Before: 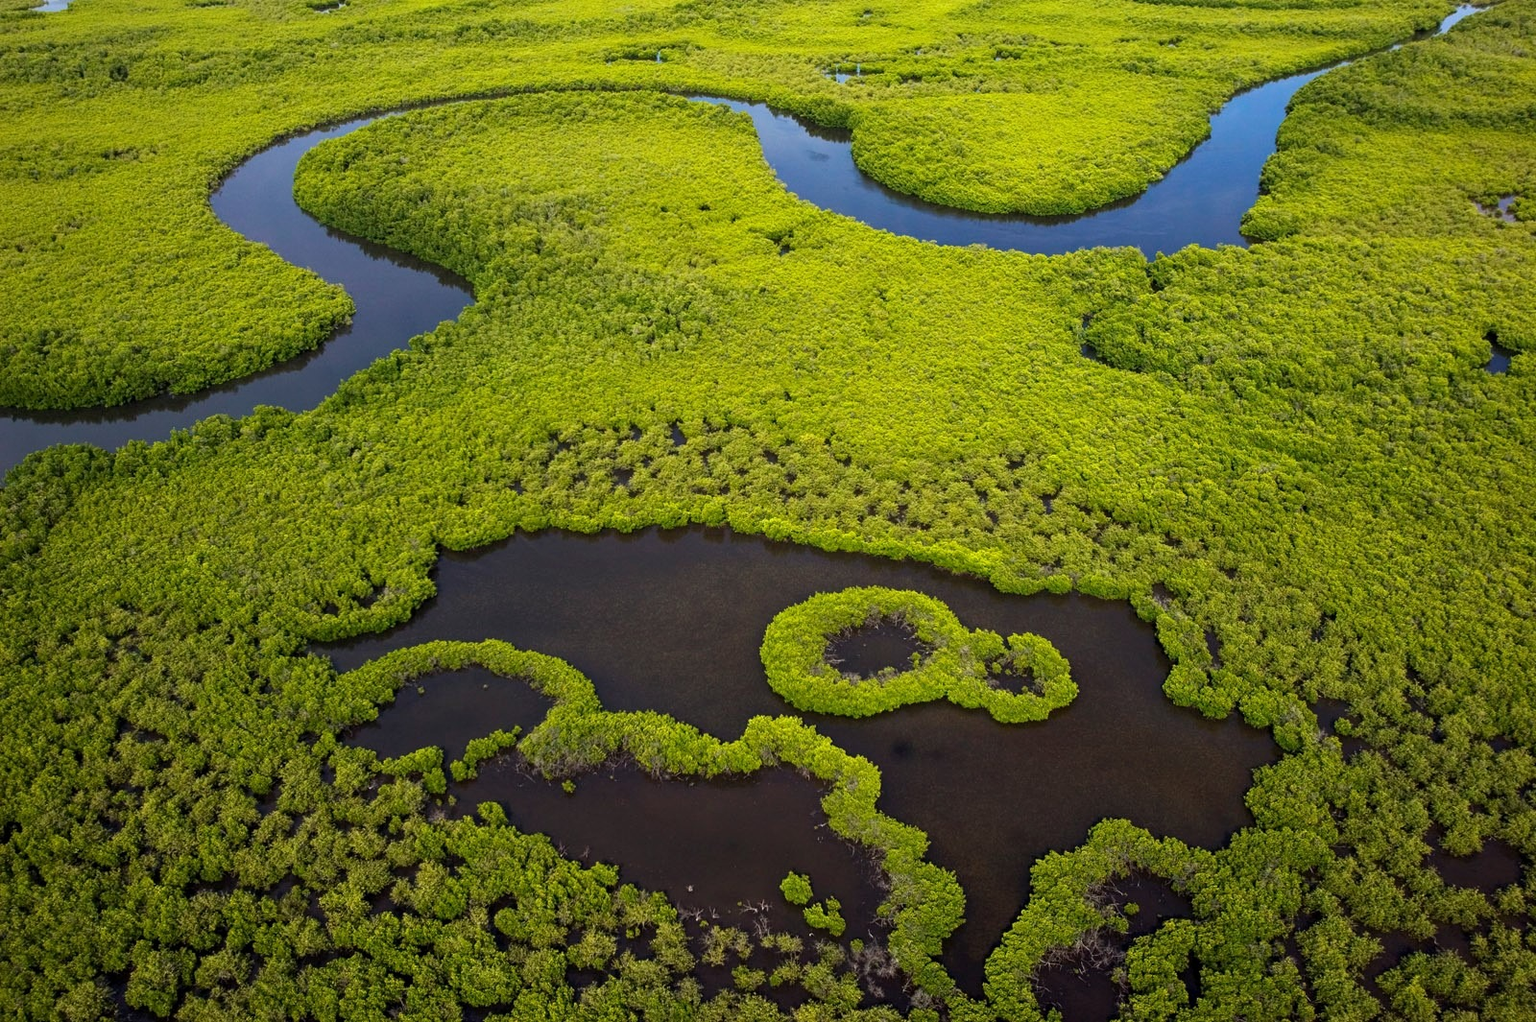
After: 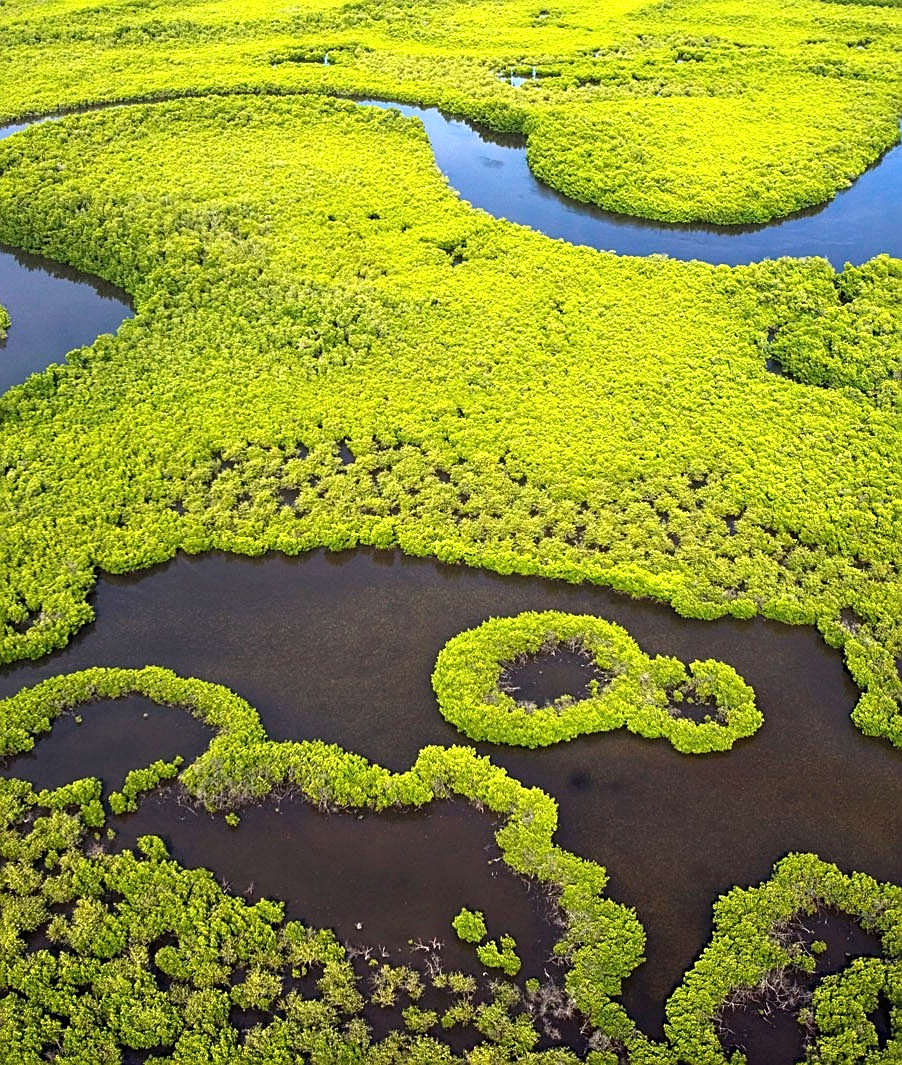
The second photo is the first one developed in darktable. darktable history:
contrast brightness saturation: contrast 0.046
crop and rotate: left 22.55%, right 21.038%
exposure: black level correction -0.001, exposure 0.902 EV, compensate highlight preservation false
sharpen: on, module defaults
